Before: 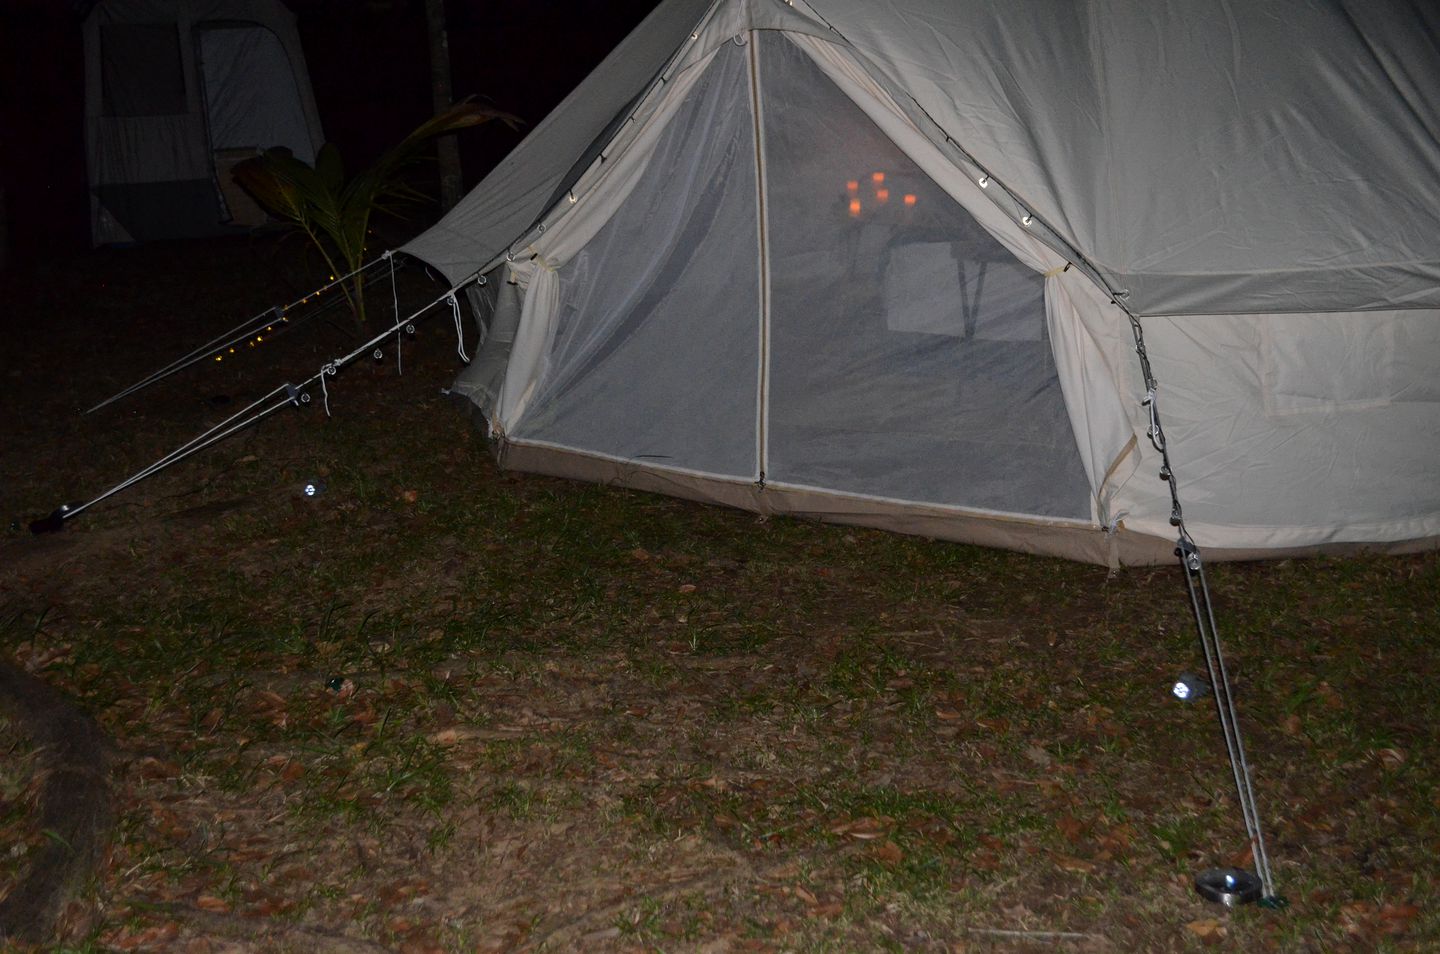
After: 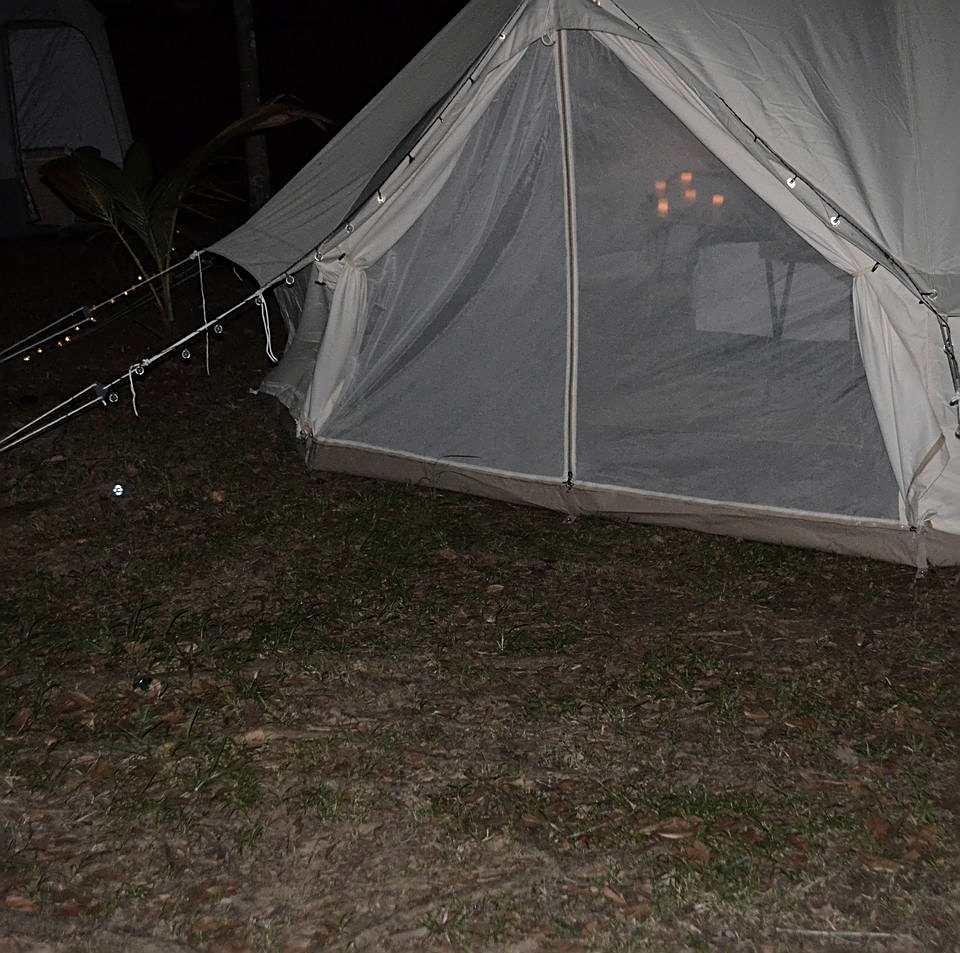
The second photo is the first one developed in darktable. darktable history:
color correction: highlights b* 0.009, saturation 0.609
sharpen: on, module defaults
crop and rotate: left 13.337%, right 19.986%
